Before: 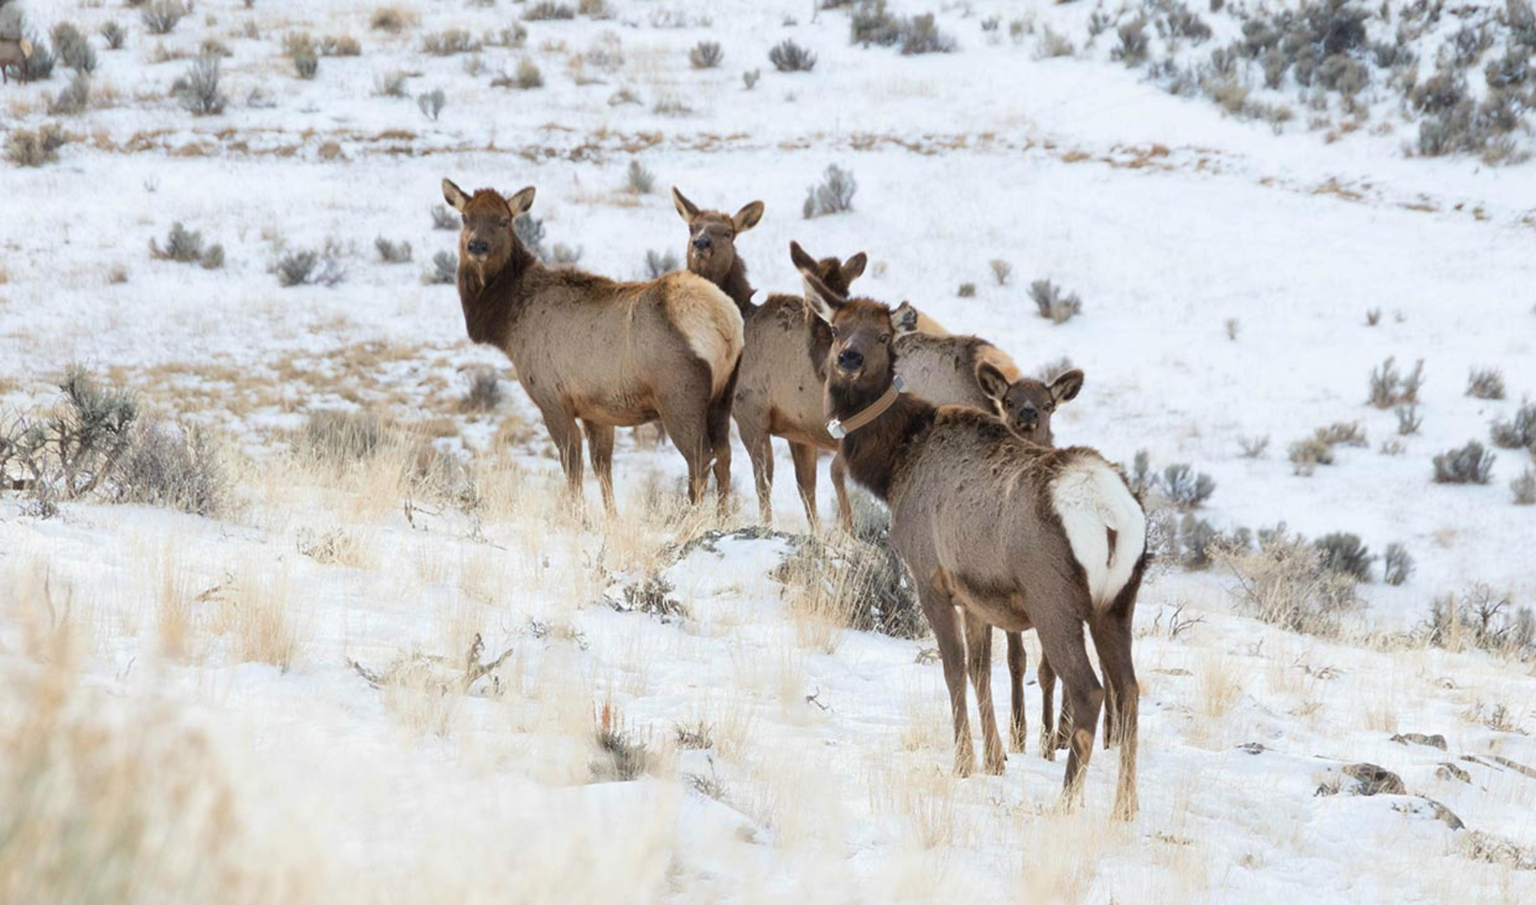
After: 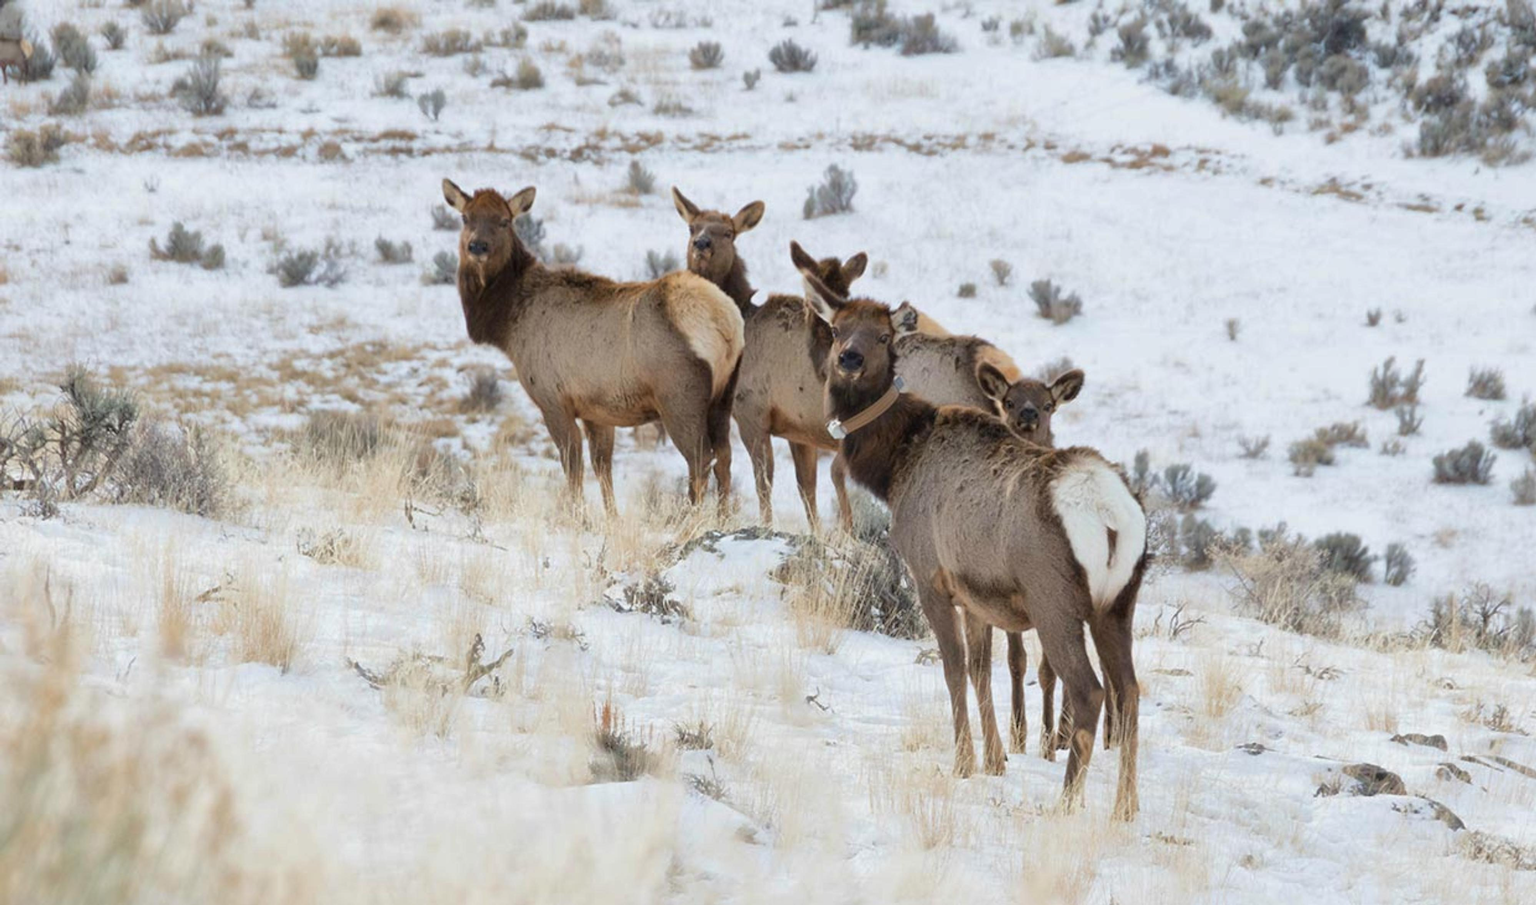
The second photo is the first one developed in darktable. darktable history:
shadows and highlights: shadows -20.15, white point adjustment -1.98, highlights -34.96
